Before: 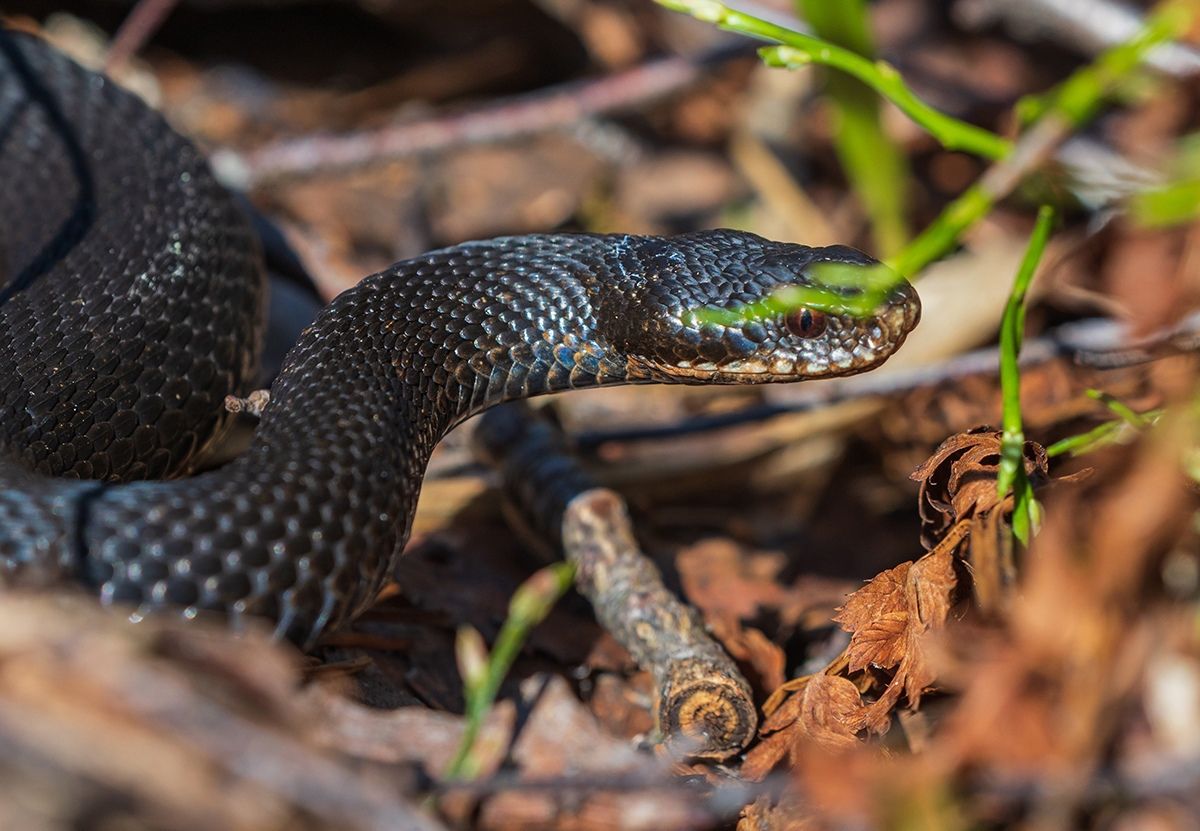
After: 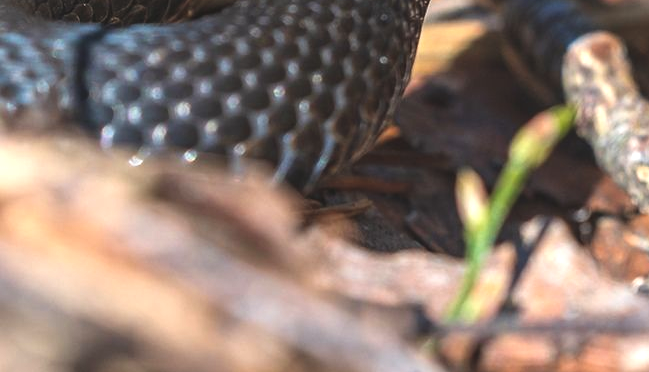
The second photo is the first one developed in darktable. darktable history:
contrast brightness saturation: saturation -0.041
crop and rotate: top 55.045%, right 45.888%, bottom 0.16%
exposure: black level correction -0.005, exposure 1 EV, compensate highlight preservation false
